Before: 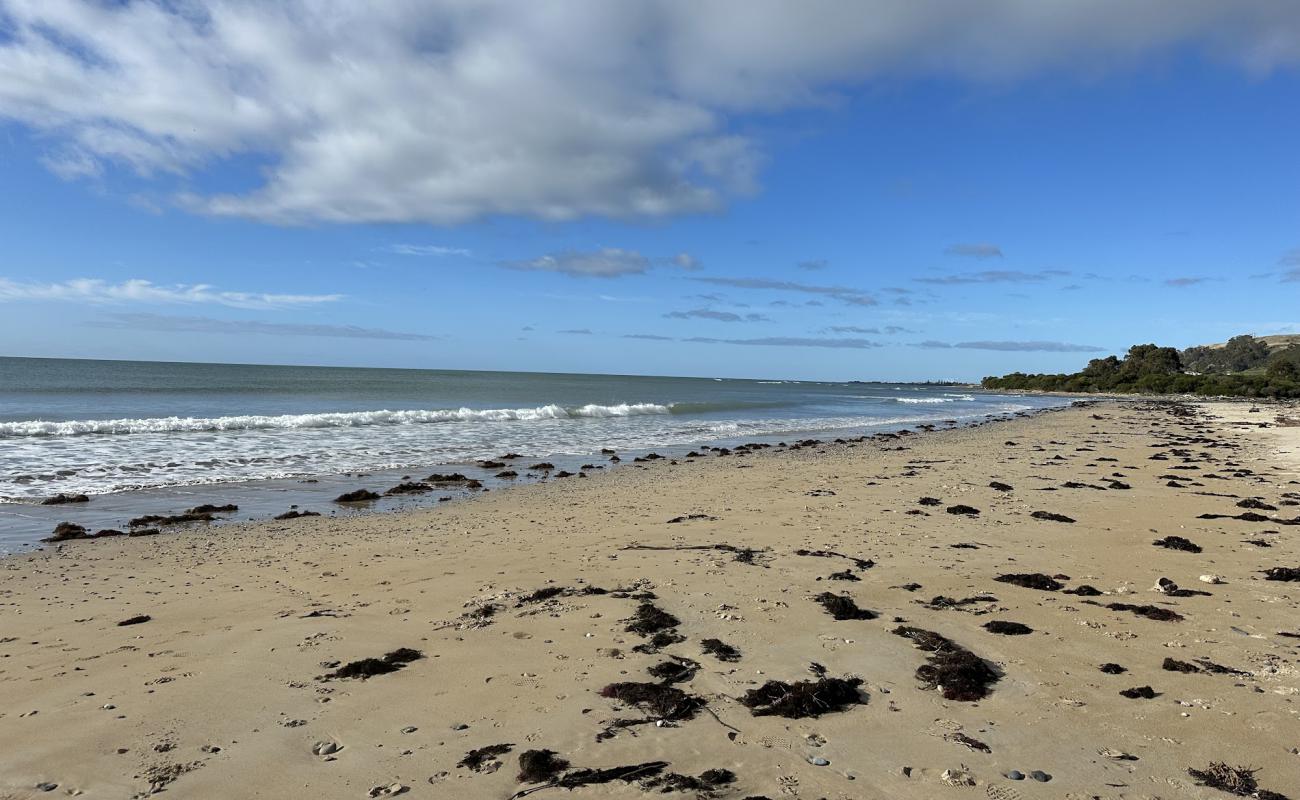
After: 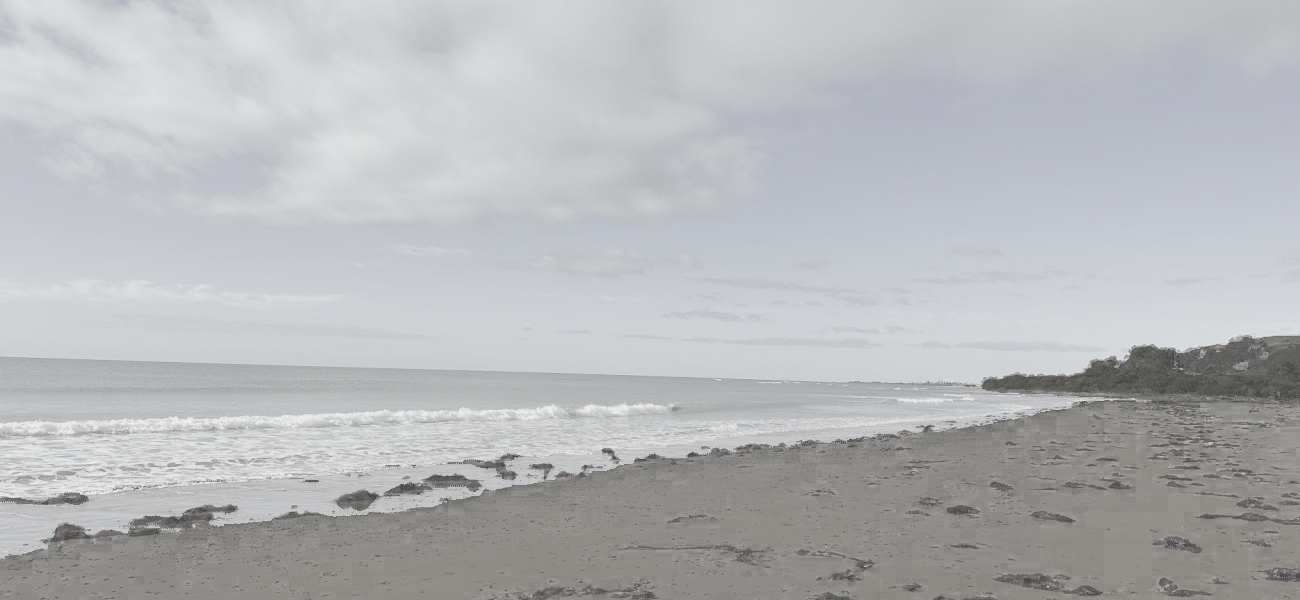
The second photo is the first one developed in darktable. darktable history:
color balance rgb: perceptual saturation grading › global saturation 20%, perceptual saturation grading › highlights -49.421%, perceptual saturation grading › shadows 24.884%, global vibrance 15.358%
crop: bottom 24.99%
contrast brightness saturation: contrast -0.32, brightness 0.746, saturation -0.778
color zones: curves: ch0 [(0, 0.48) (0.209, 0.398) (0.305, 0.332) (0.429, 0.493) (0.571, 0.5) (0.714, 0.5) (0.857, 0.5) (1, 0.48)]; ch1 [(0, 0.736) (0.143, 0.625) (0.225, 0.371) (0.429, 0.256) (0.571, 0.241) (0.714, 0.213) (0.857, 0.48) (1, 0.736)]; ch2 [(0, 0.448) (0.143, 0.498) (0.286, 0.5) (0.429, 0.5) (0.571, 0.5) (0.714, 0.5) (0.857, 0.5) (1, 0.448)], process mode strong
